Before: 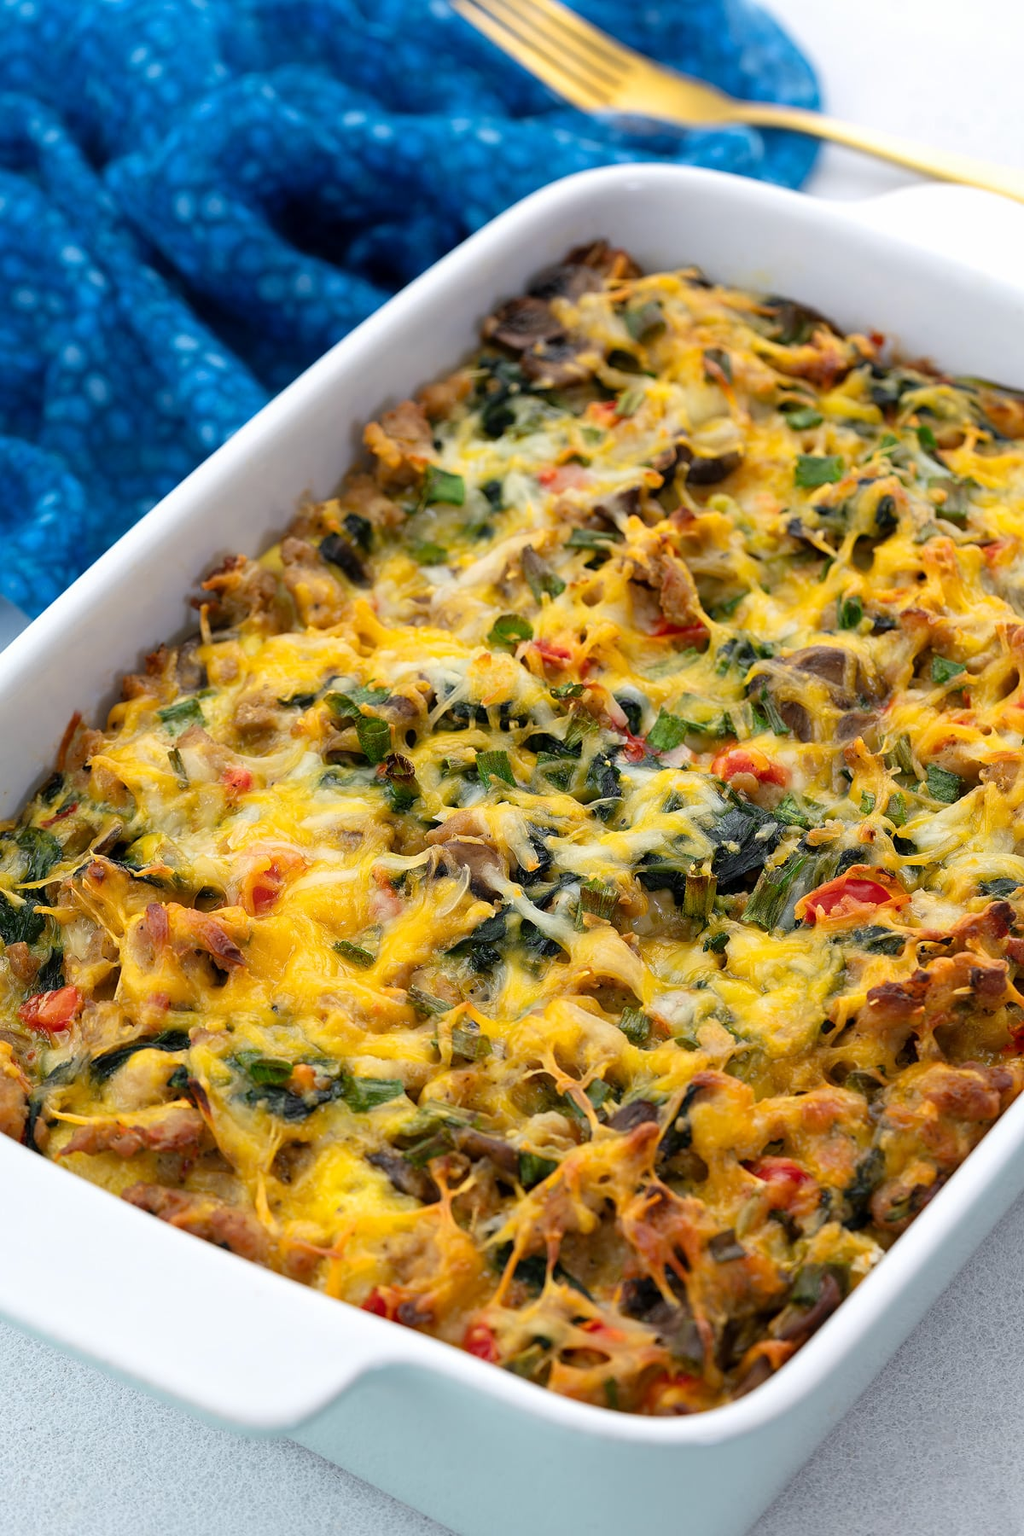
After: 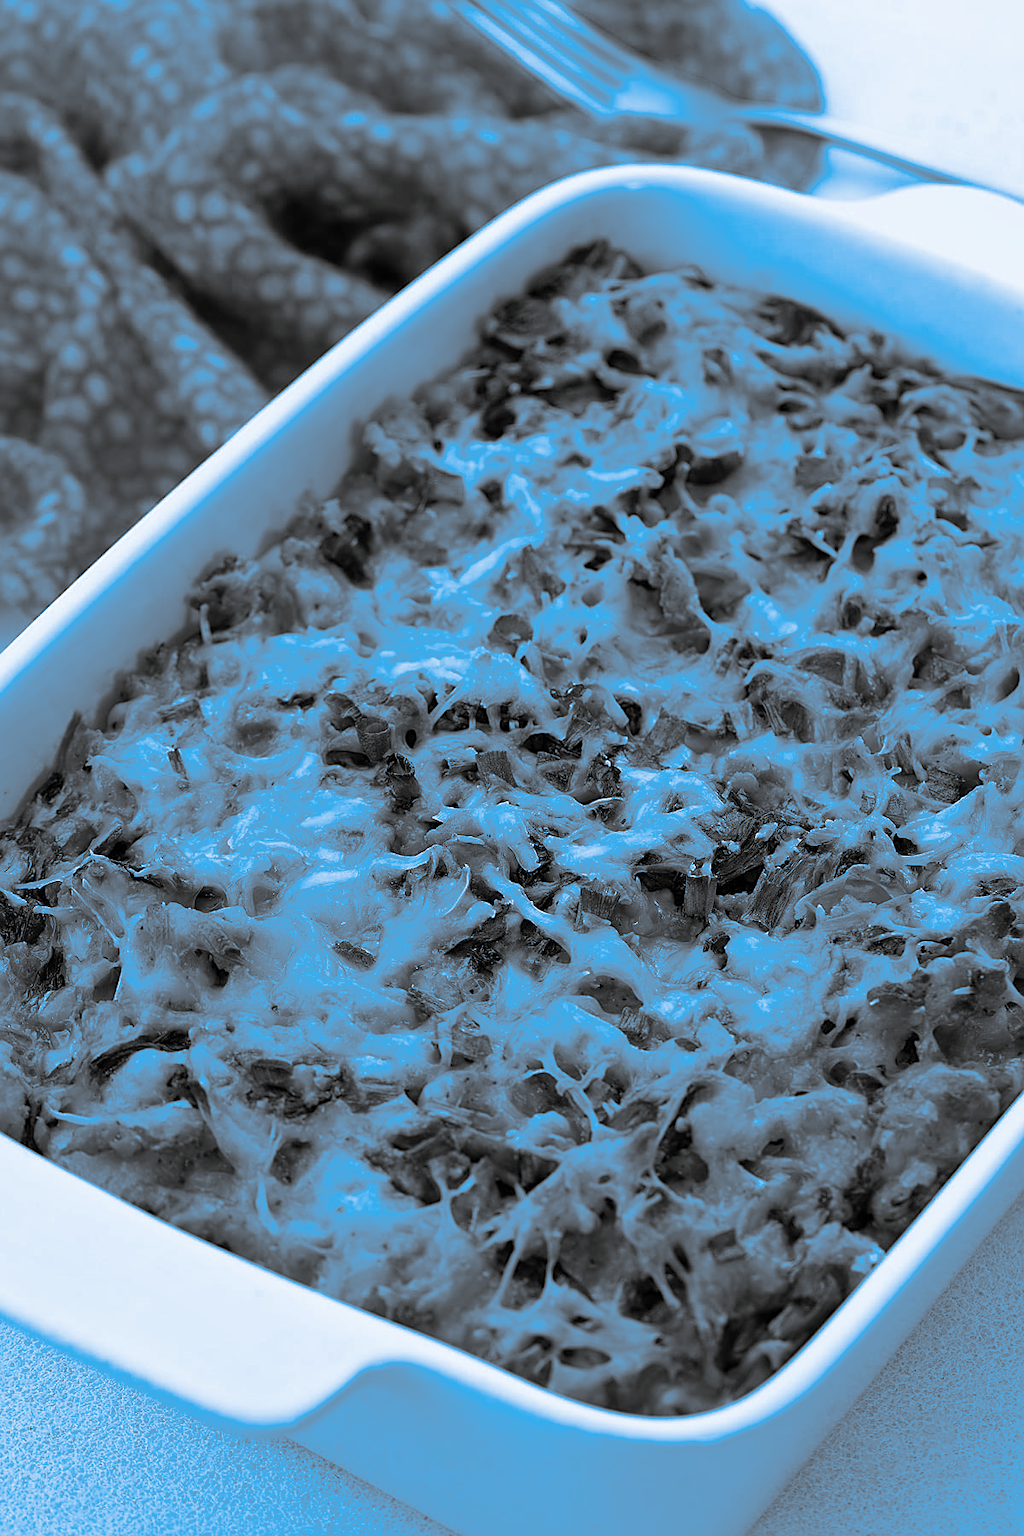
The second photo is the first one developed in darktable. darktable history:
split-toning: shadows › hue 220°, shadows › saturation 0.64, highlights › hue 220°, highlights › saturation 0.64, balance 0, compress 5.22%
sharpen: on, module defaults
color calibration: output gray [0.21, 0.42, 0.37, 0], gray › normalize channels true, illuminant same as pipeline (D50), adaptation XYZ, x 0.346, y 0.359, gamut compression 0
shadows and highlights: shadows 75, highlights -25, soften with gaussian
